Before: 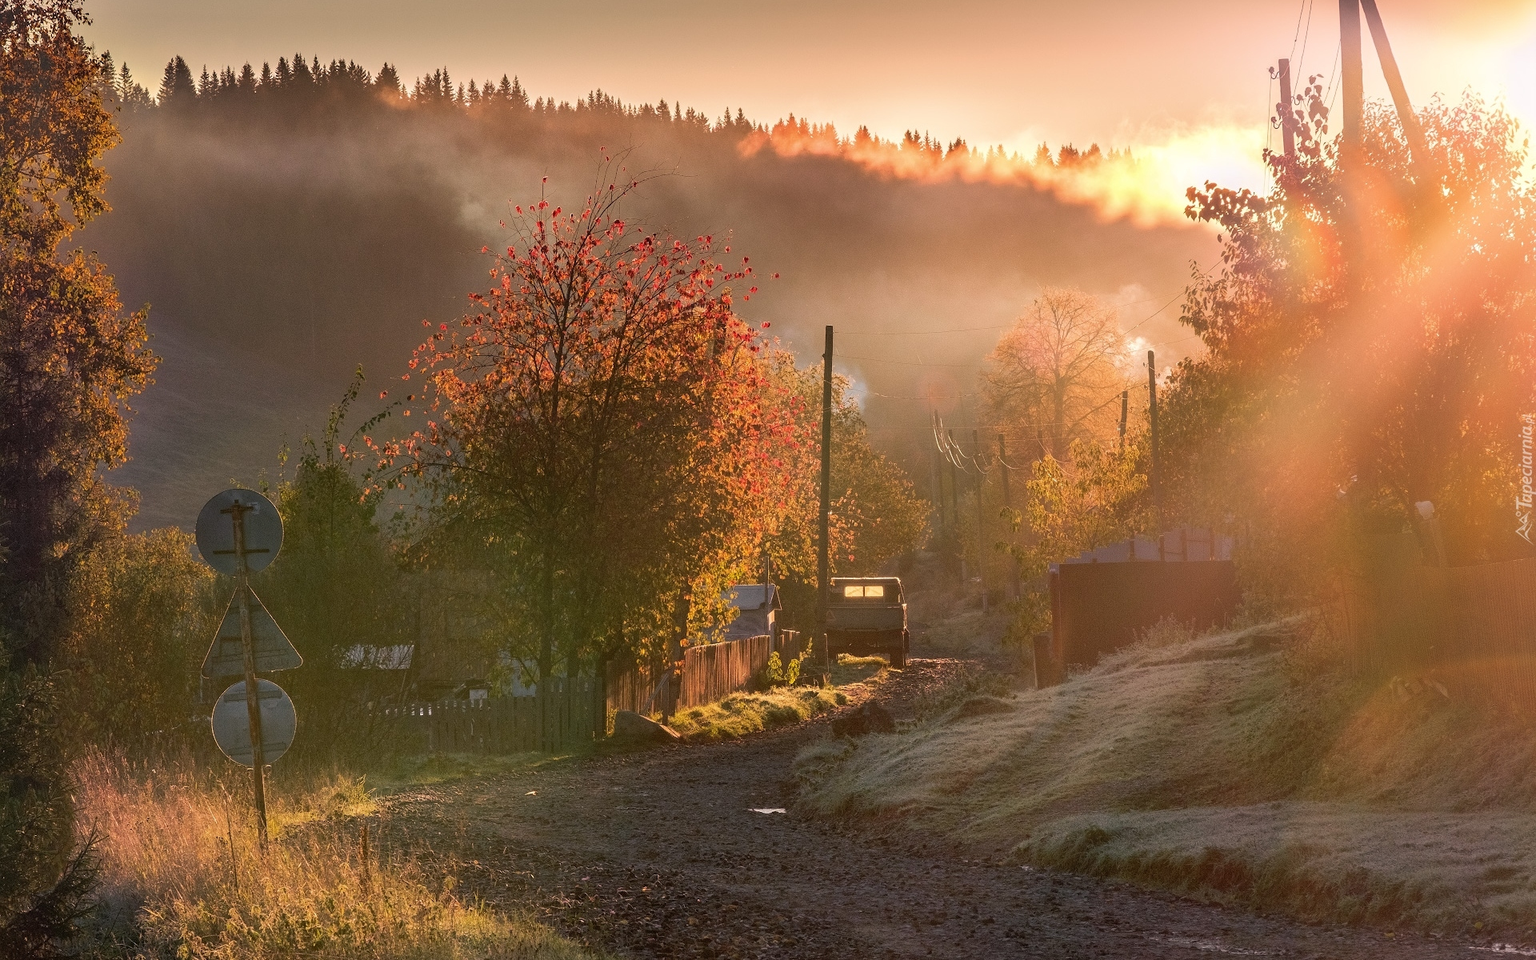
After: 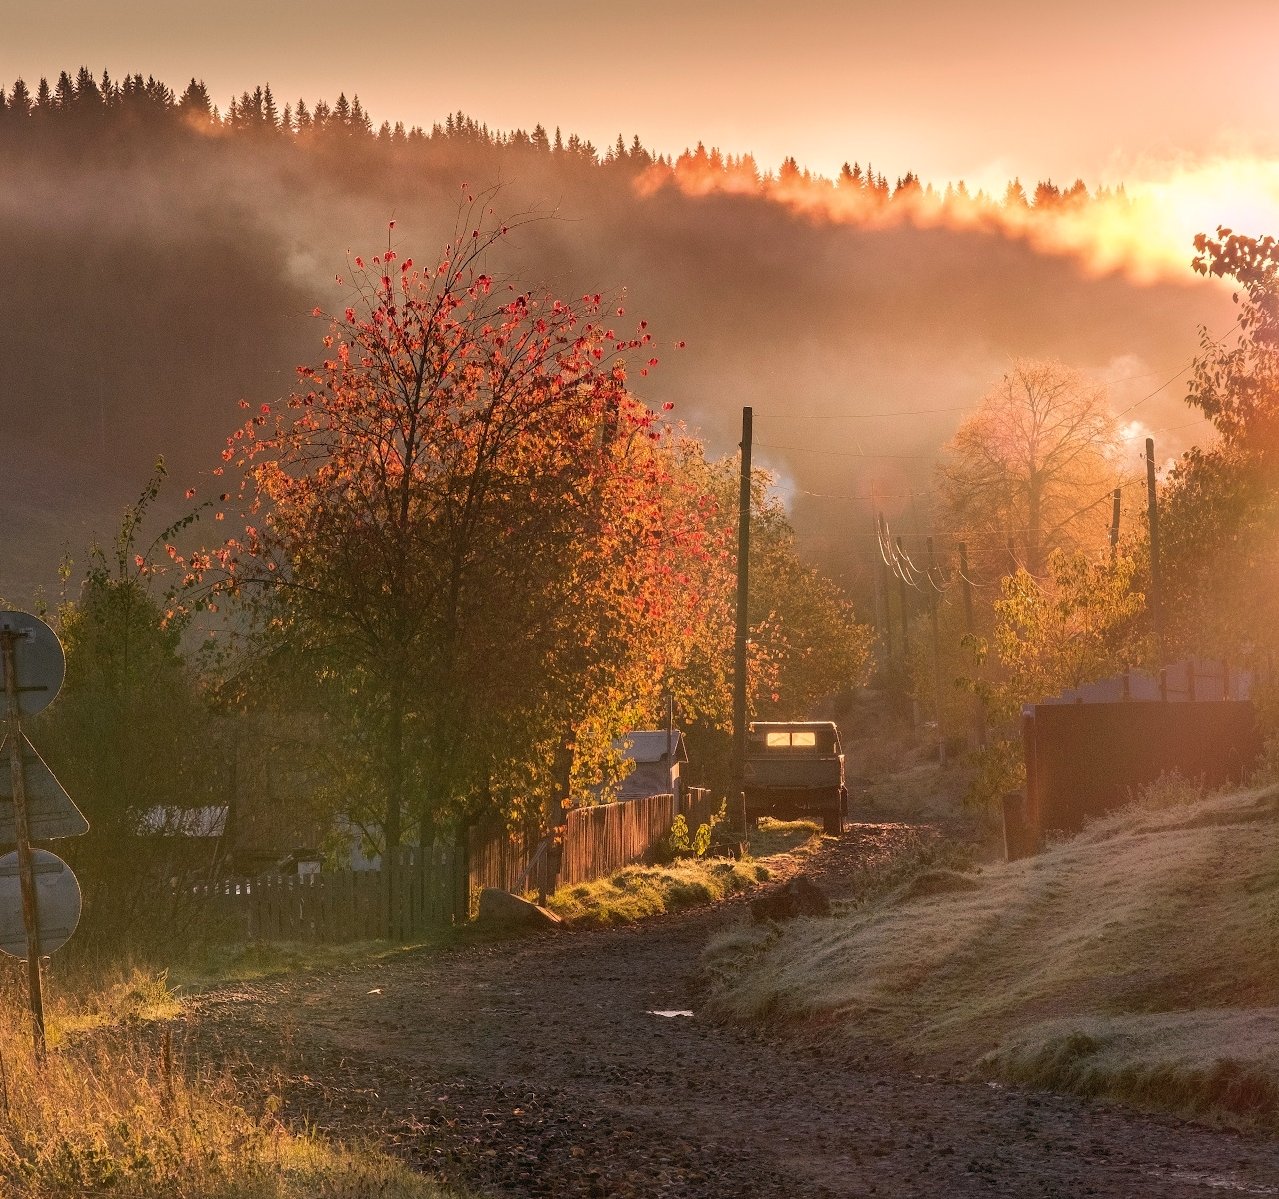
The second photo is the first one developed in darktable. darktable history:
color balance: lift [0.998, 0.998, 1.001, 1.002], gamma [0.995, 1.025, 0.992, 0.975], gain [0.995, 1.02, 0.997, 0.98]
crop and rotate: left 15.055%, right 18.278%
white balance: emerald 1
